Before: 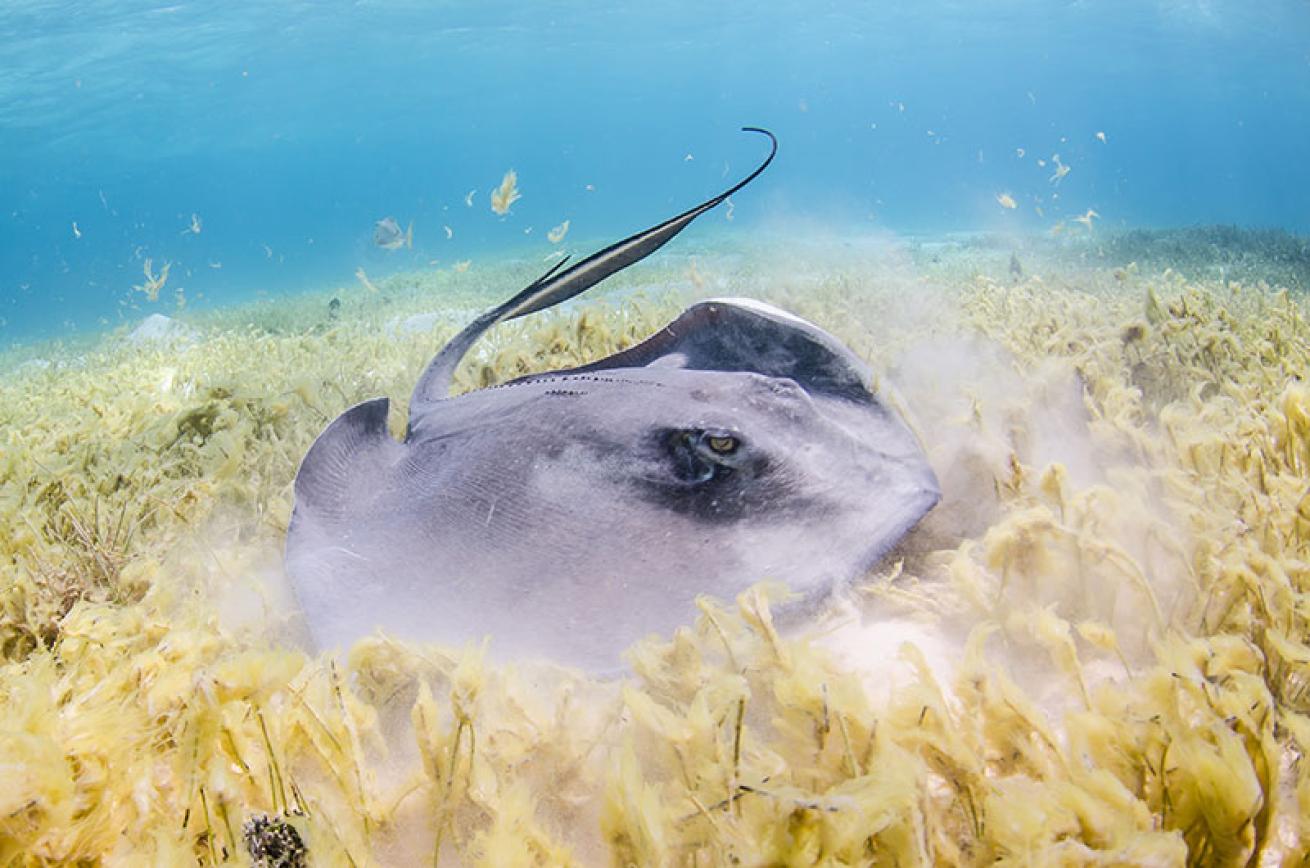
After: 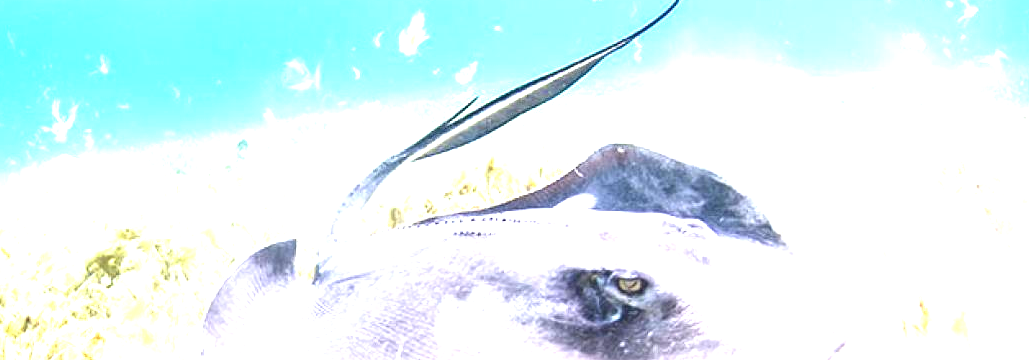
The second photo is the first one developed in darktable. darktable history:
crop: left 7.036%, top 18.398%, right 14.379%, bottom 40.043%
exposure: black level correction 0, exposure 1.9 EV, compensate highlight preservation false
